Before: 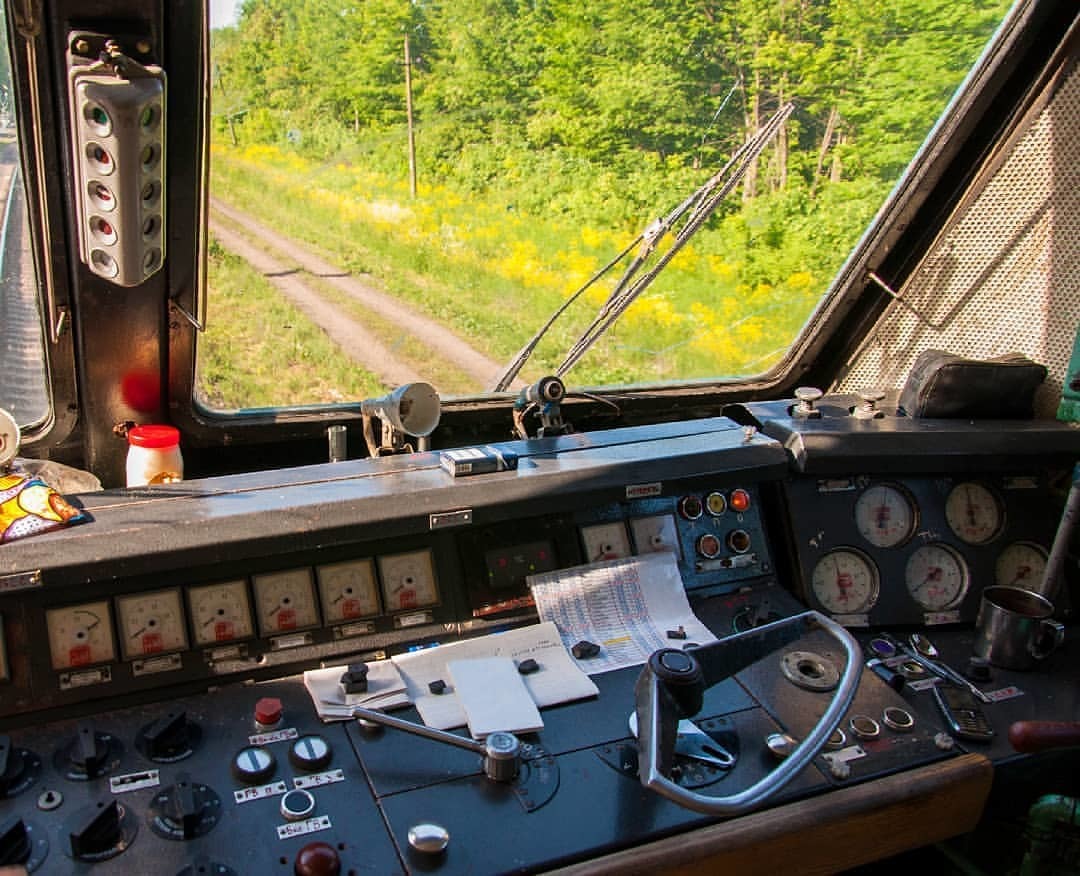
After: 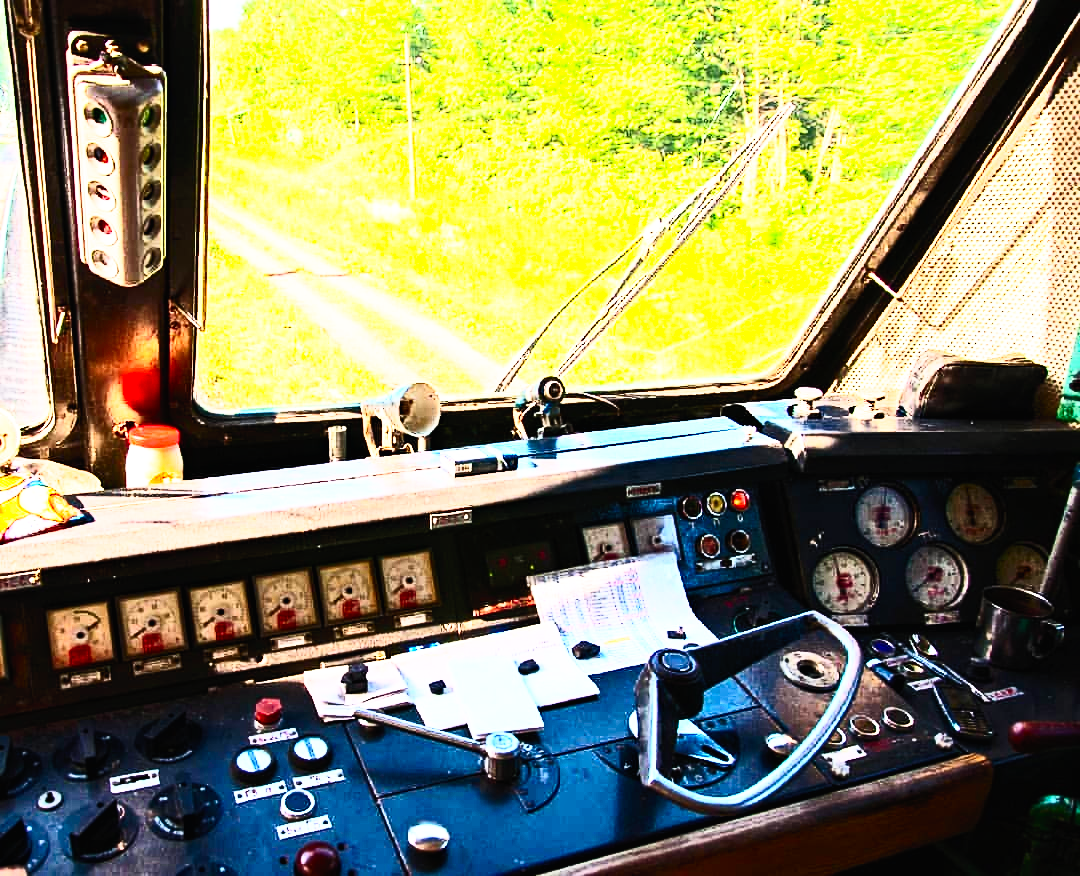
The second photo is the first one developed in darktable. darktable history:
contrast brightness saturation: contrast 0.637, brightness 0.358, saturation 0.141
base curve: curves: ch0 [(0, 0) (0.007, 0.004) (0.027, 0.03) (0.046, 0.07) (0.207, 0.54) (0.442, 0.872) (0.673, 0.972) (1, 1)], preserve colors none
haze removal: compatibility mode true, adaptive false
